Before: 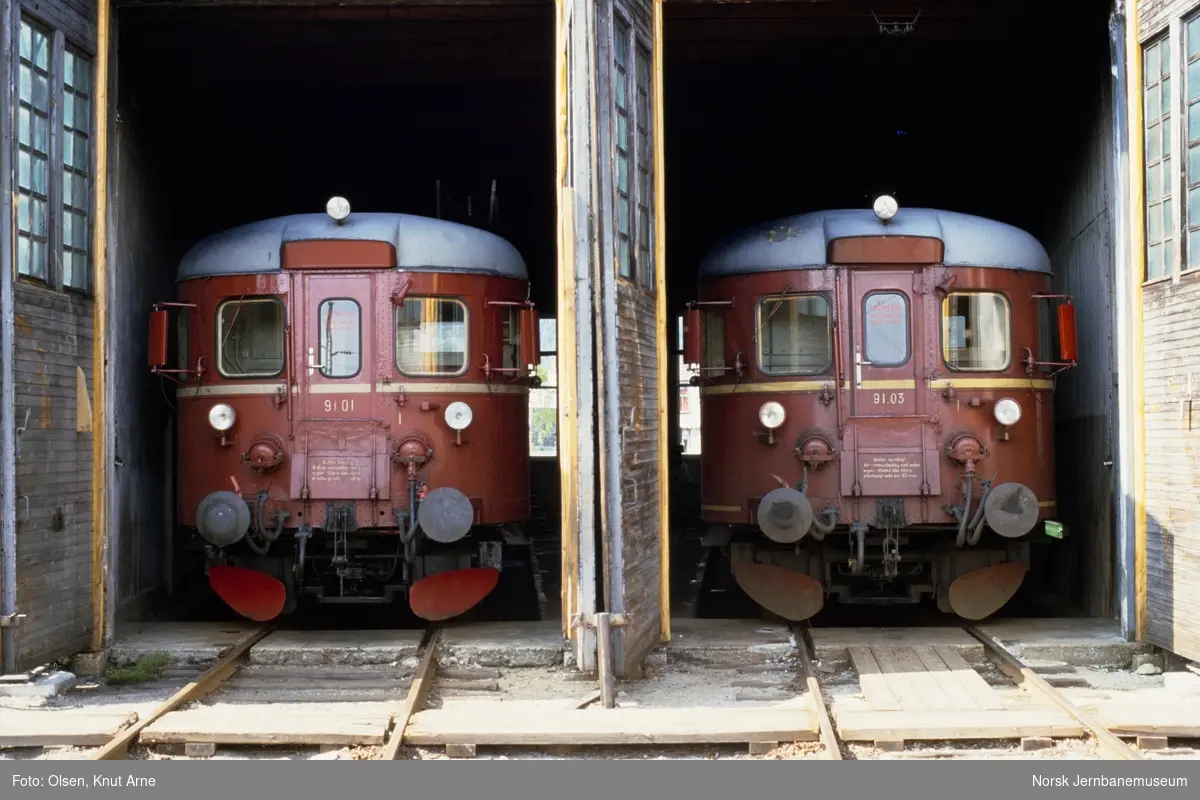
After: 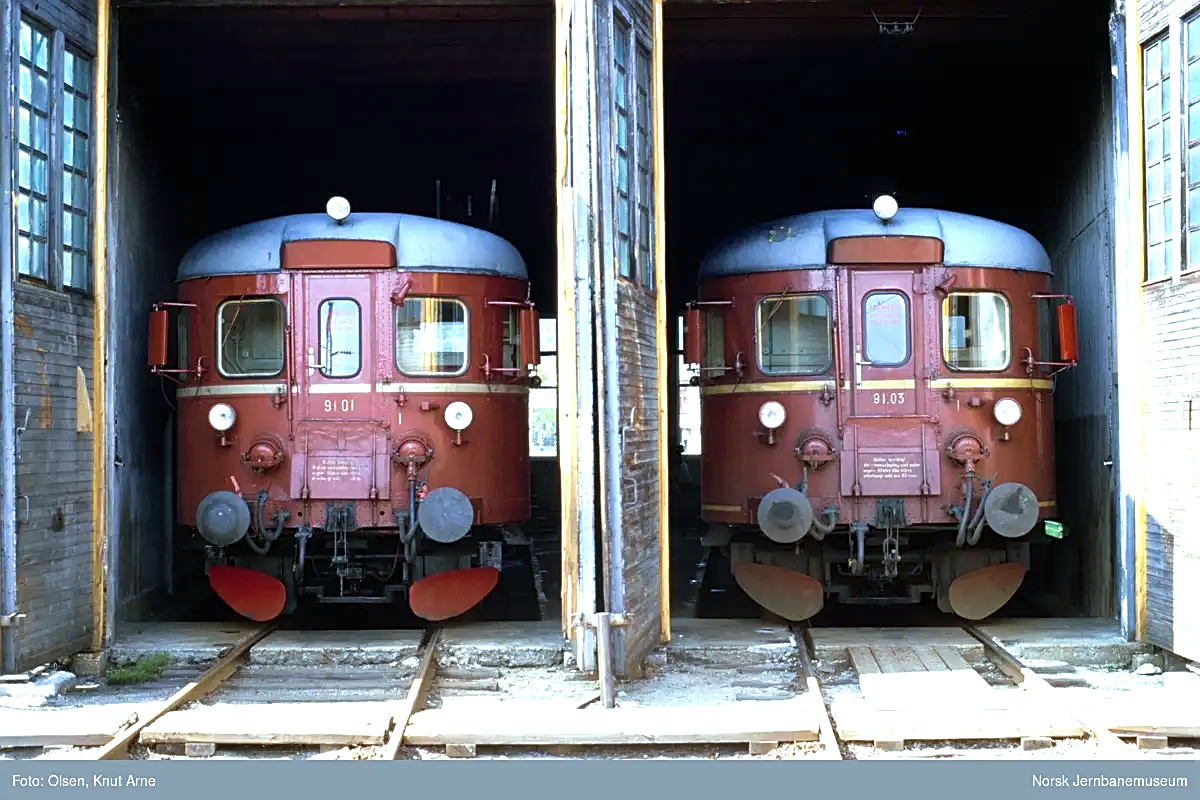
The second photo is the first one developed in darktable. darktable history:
exposure: exposure 0.662 EV, compensate highlight preservation false
sharpen: on, module defaults
velvia: on, module defaults
color calibration: illuminant Planckian (black body), x 0.376, y 0.374, temperature 4118.75 K
